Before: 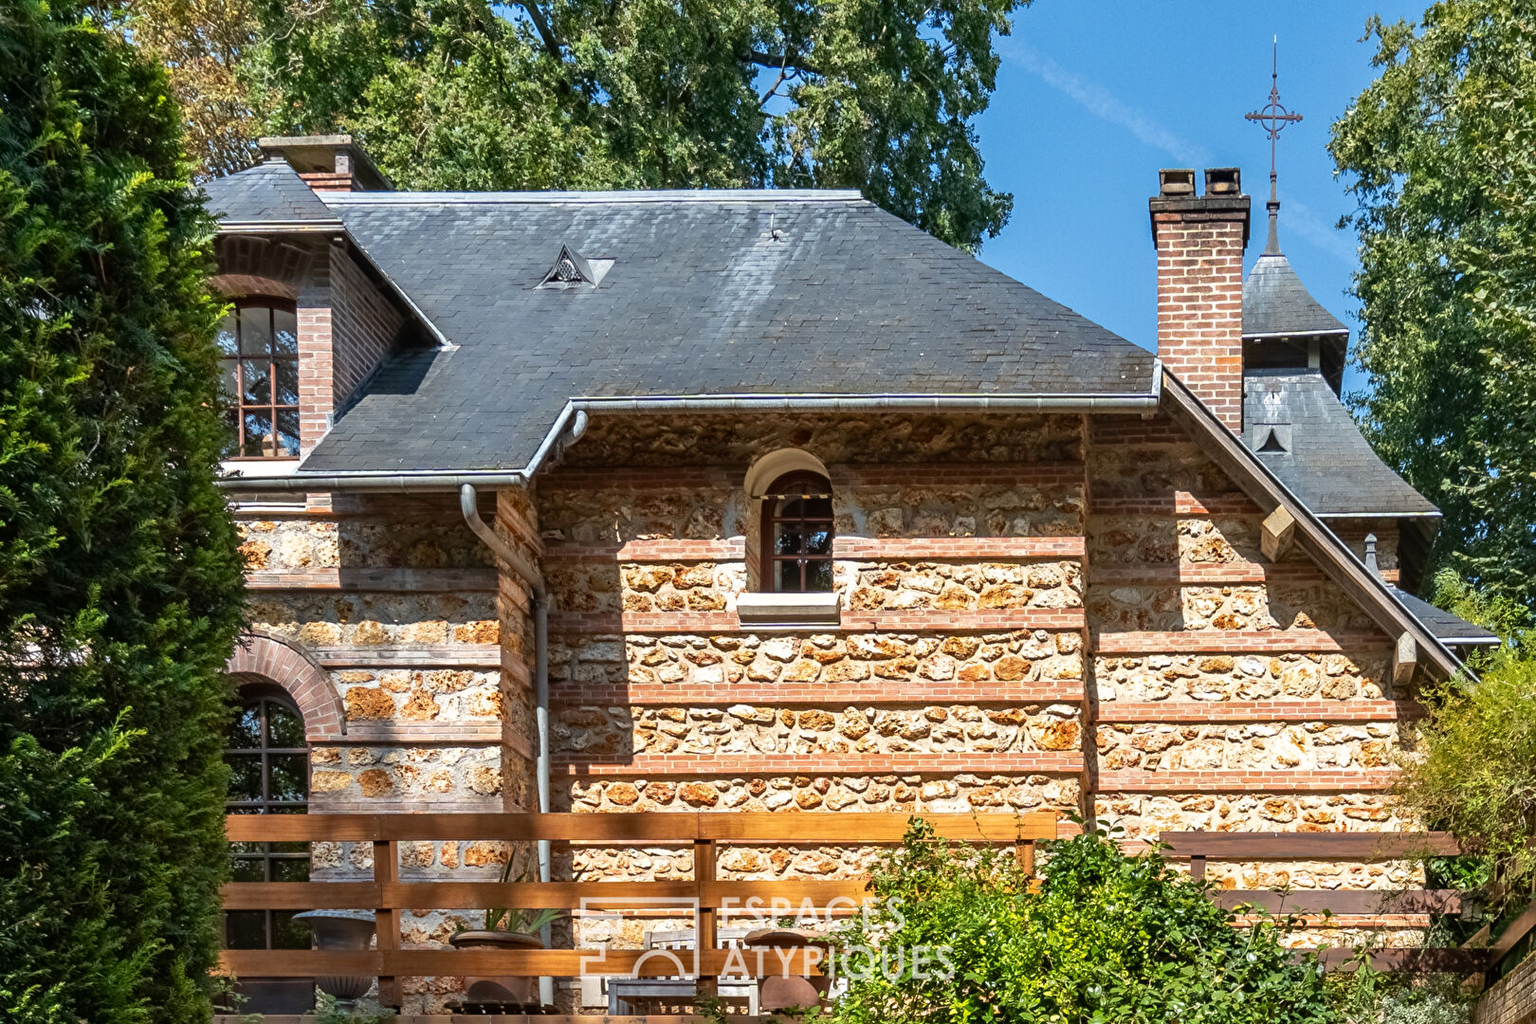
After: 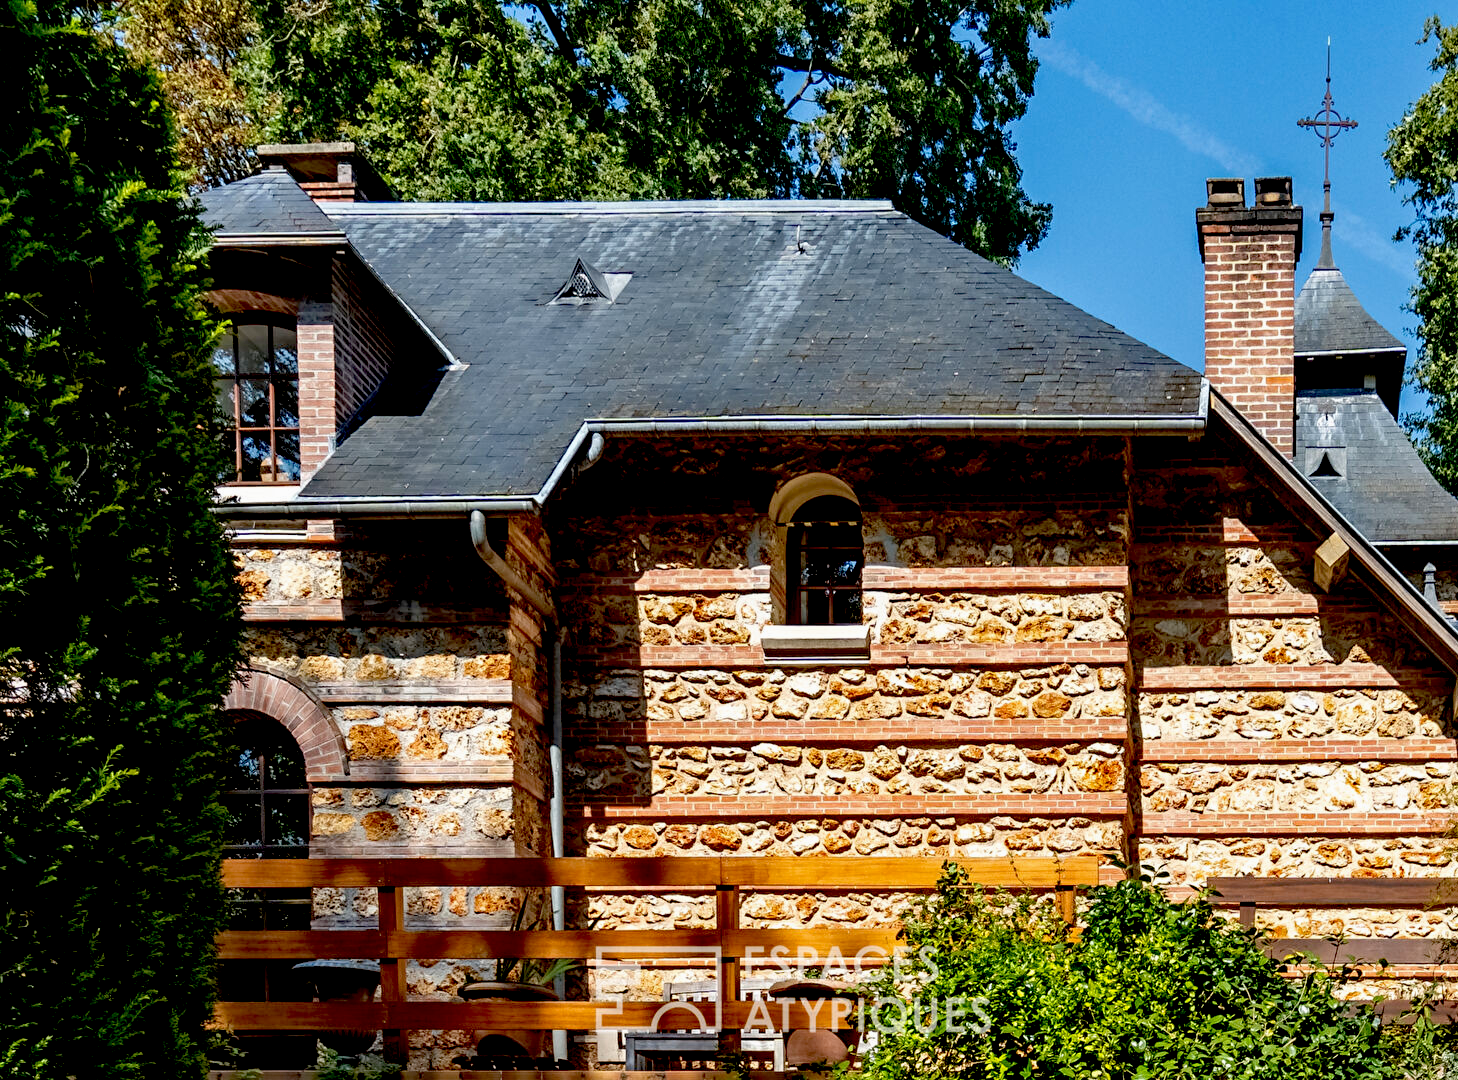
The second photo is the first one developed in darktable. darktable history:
exposure: black level correction 0.054, exposure -0.032 EV, compensate exposure bias true, compensate highlight preservation false
crop and rotate: left 1.041%, right 8.919%
